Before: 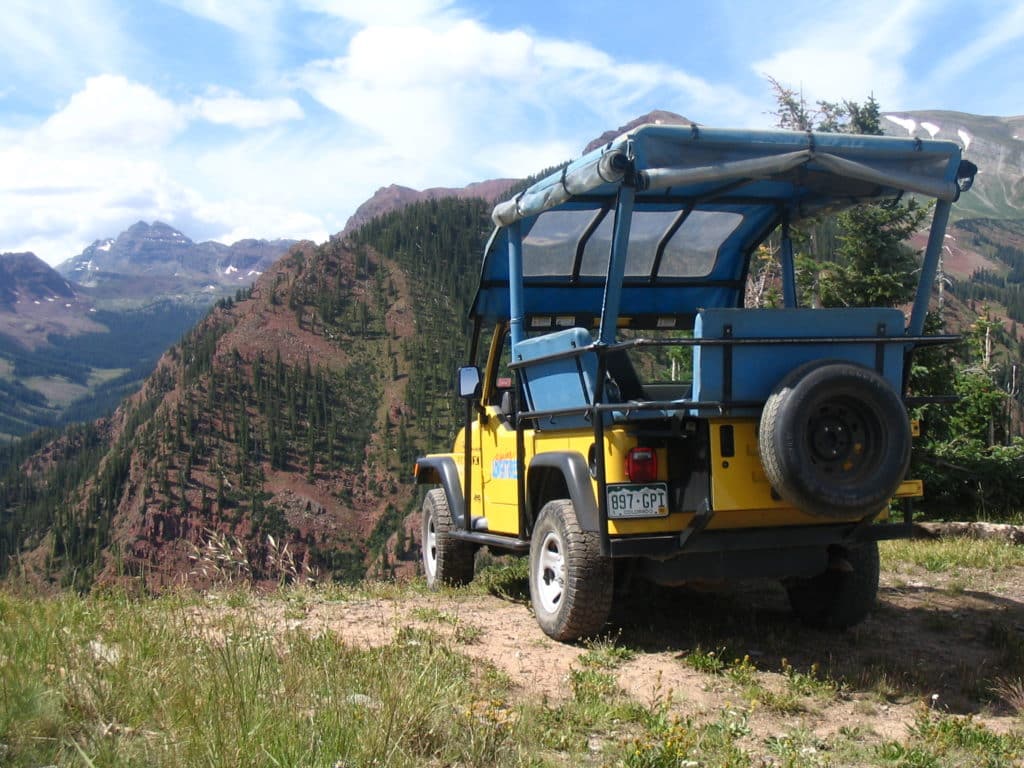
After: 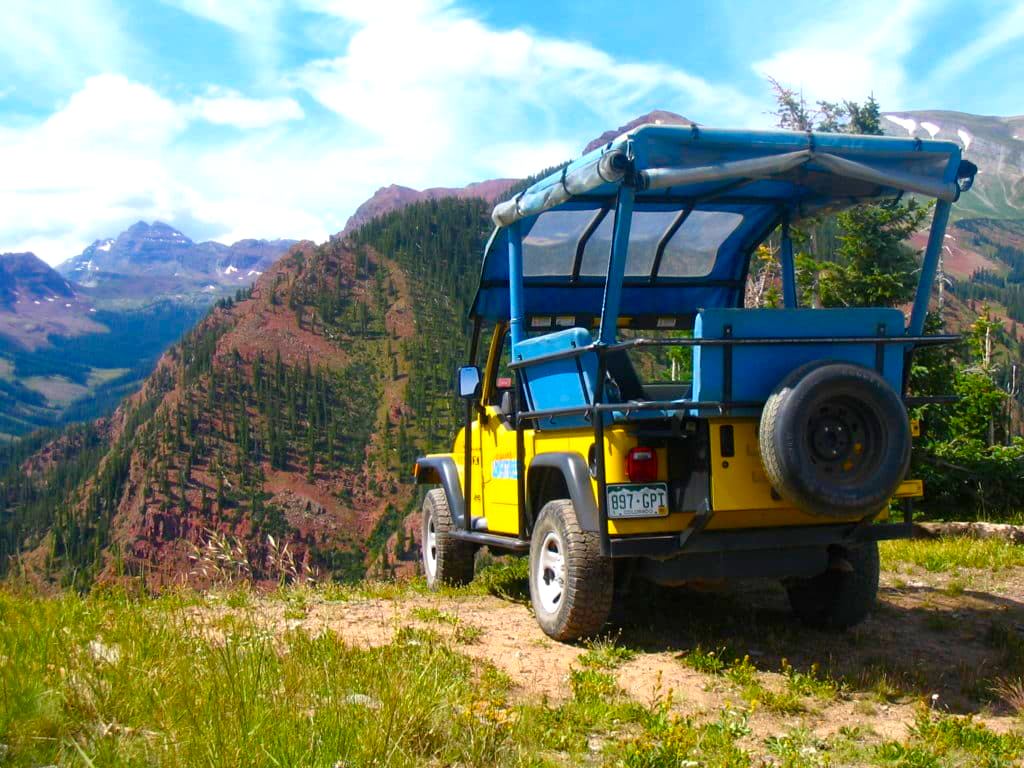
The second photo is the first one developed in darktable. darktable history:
color balance rgb: linear chroma grading › global chroma 14.832%, perceptual saturation grading › global saturation 35.774%, perceptual saturation grading › shadows 35.026%, global vibrance 20%
exposure: black level correction 0.001, exposure 0.192 EV, compensate exposure bias true, compensate highlight preservation false
